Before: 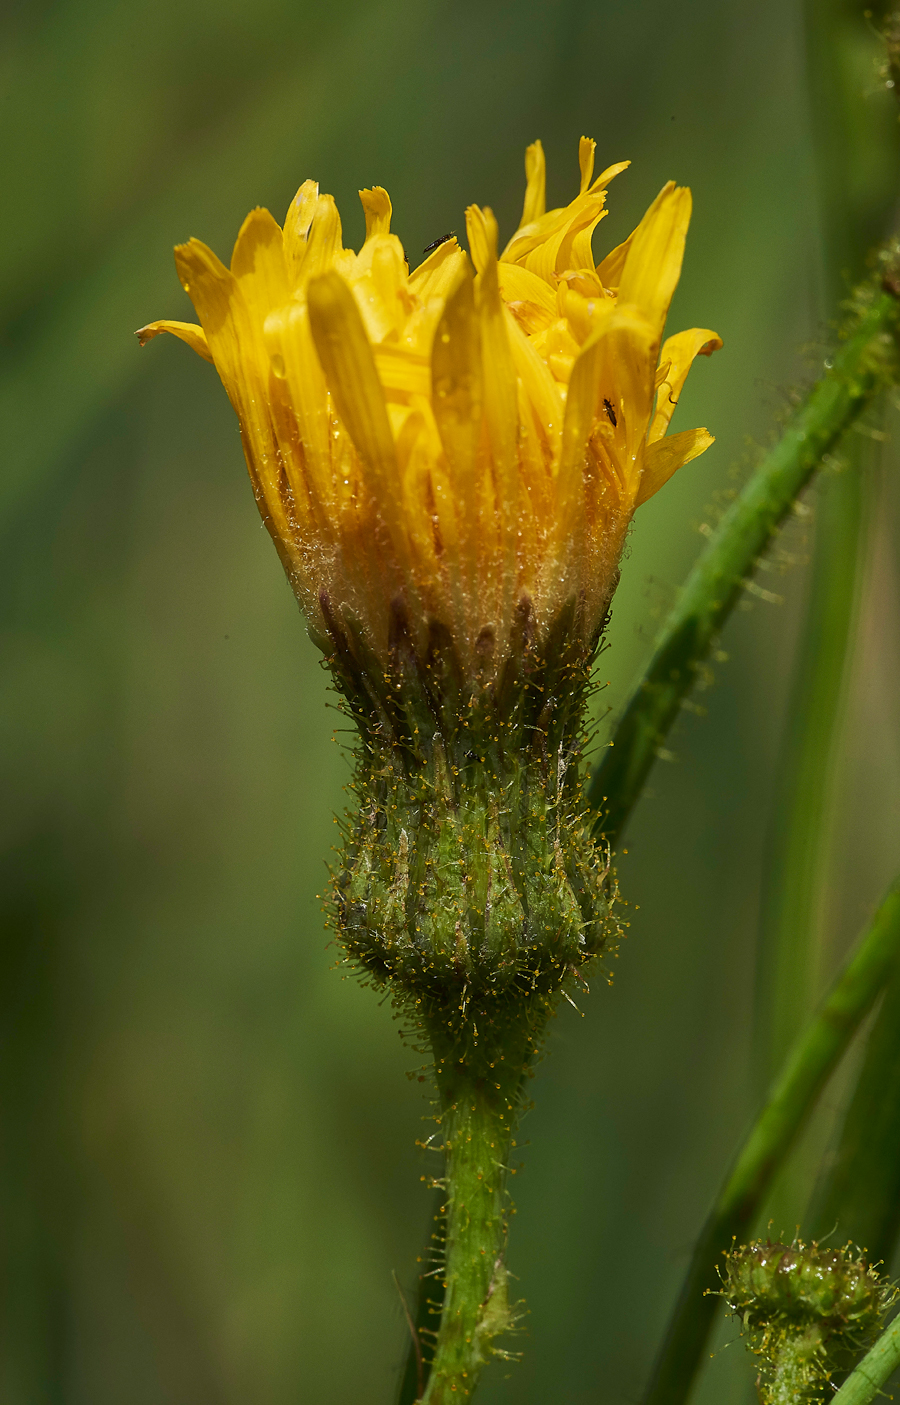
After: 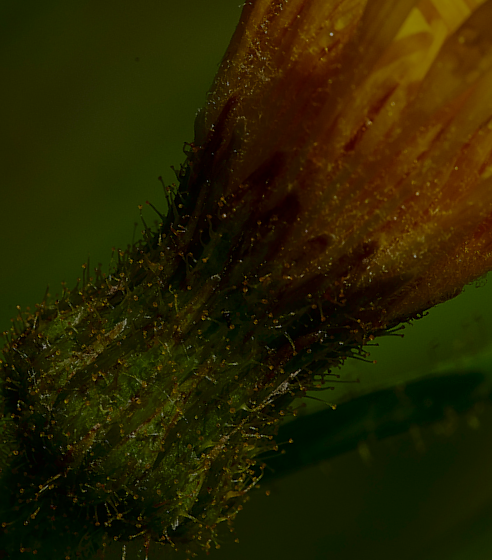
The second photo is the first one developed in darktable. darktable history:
crop and rotate: angle -44.97°, top 16.131%, right 0.882%, bottom 11.657%
velvia: on, module defaults
contrast brightness saturation: contrast 0.122, brightness -0.124, saturation 0.196
exposure: exposure -1.449 EV, compensate exposure bias true, compensate highlight preservation false
